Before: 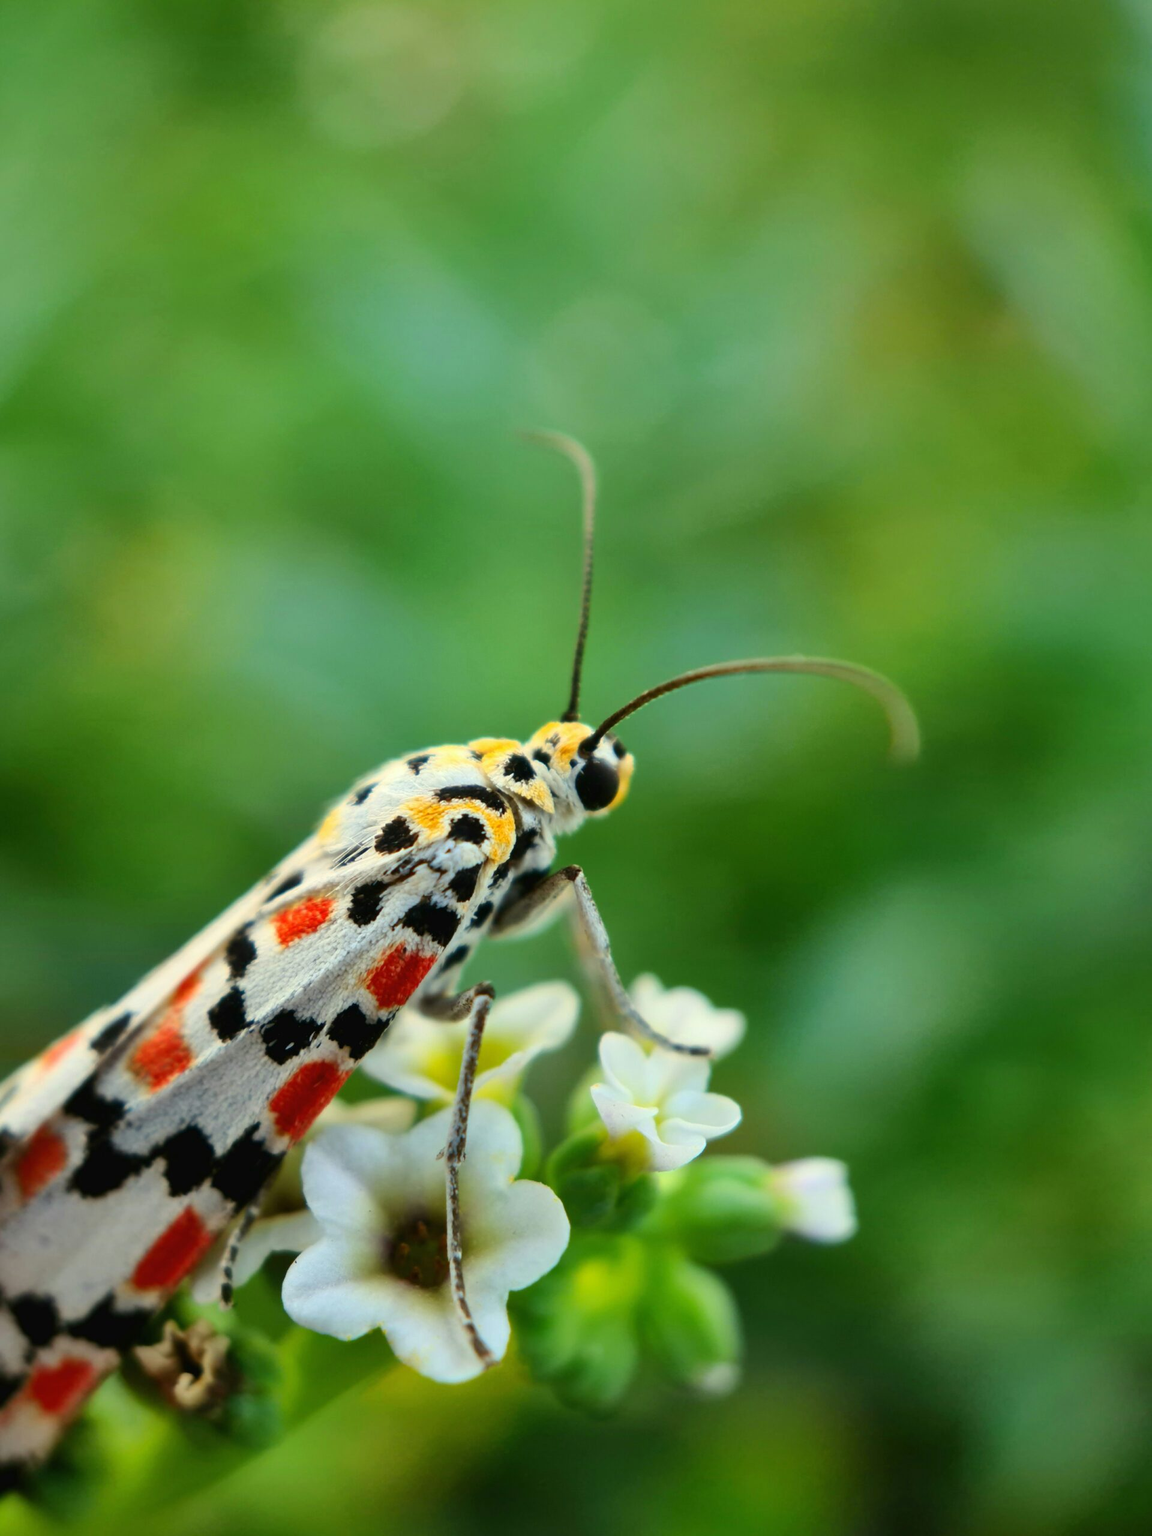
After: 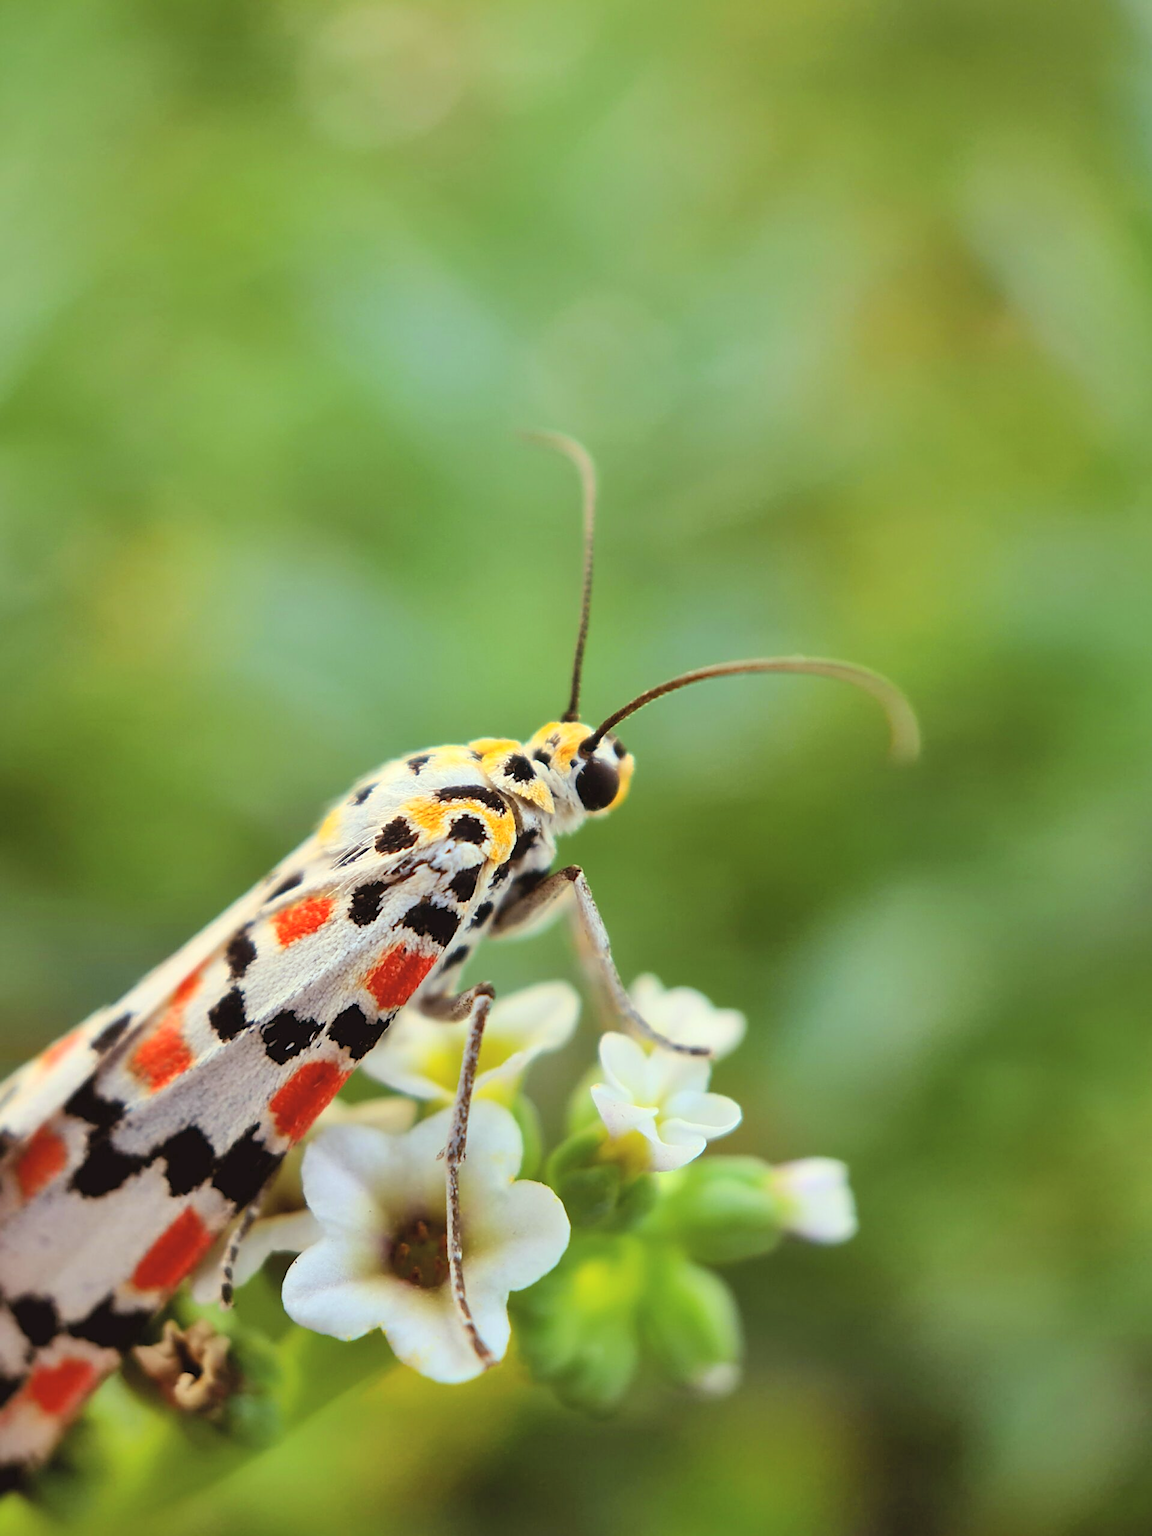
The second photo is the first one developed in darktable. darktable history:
sharpen: amount 0.575
rgb levels: mode RGB, independent channels, levels [[0, 0.474, 1], [0, 0.5, 1], [0, 0.5, 1]]
contrast brightness saturation: brightness 0.15
